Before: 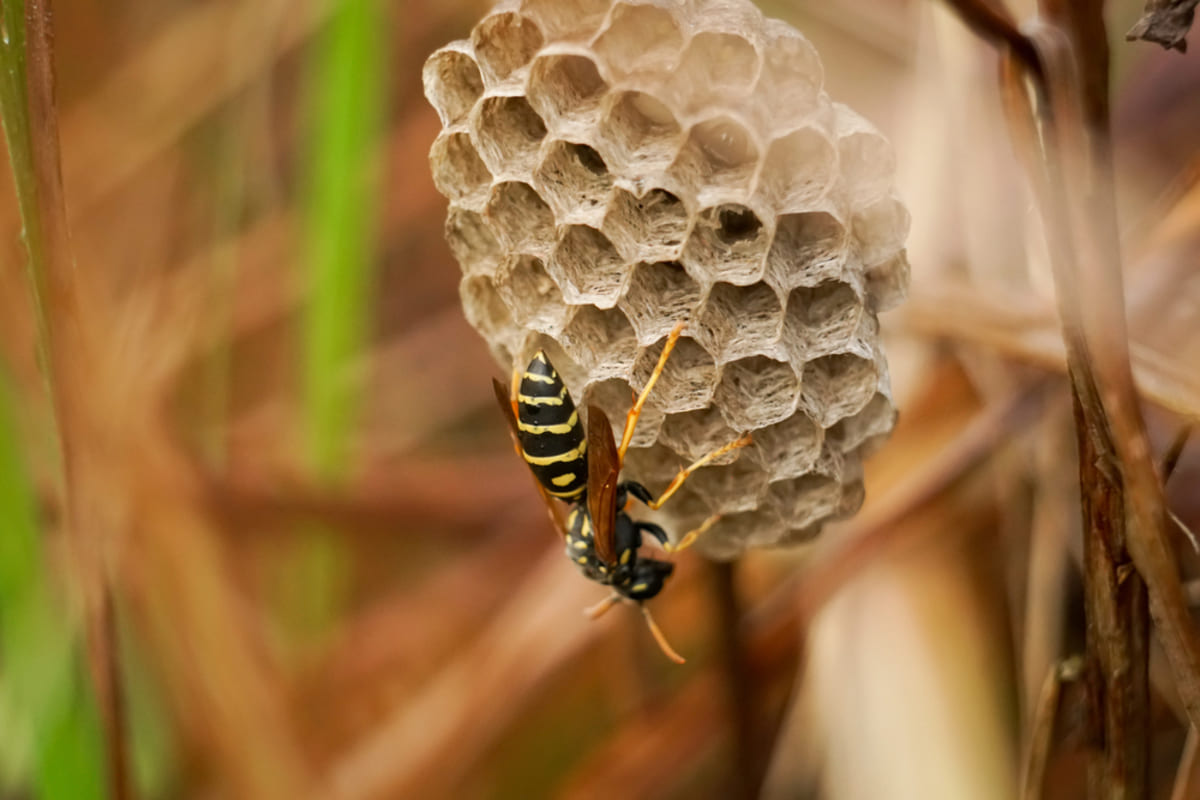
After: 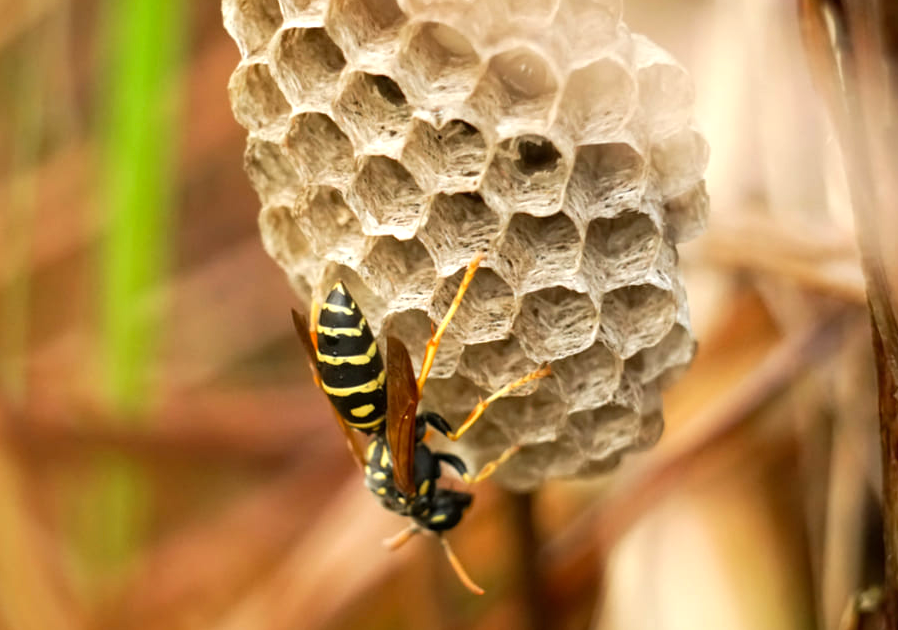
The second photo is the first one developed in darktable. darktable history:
crop: left 16.768%, top 8.653%, right 8.362%, bottom 12.485%
levels: levels [0, 0.43, 0.859]
rotate and perspective: automatic cropping original format, crop left 0, crop top 0
white balance: red 0.978, blue 0.999
